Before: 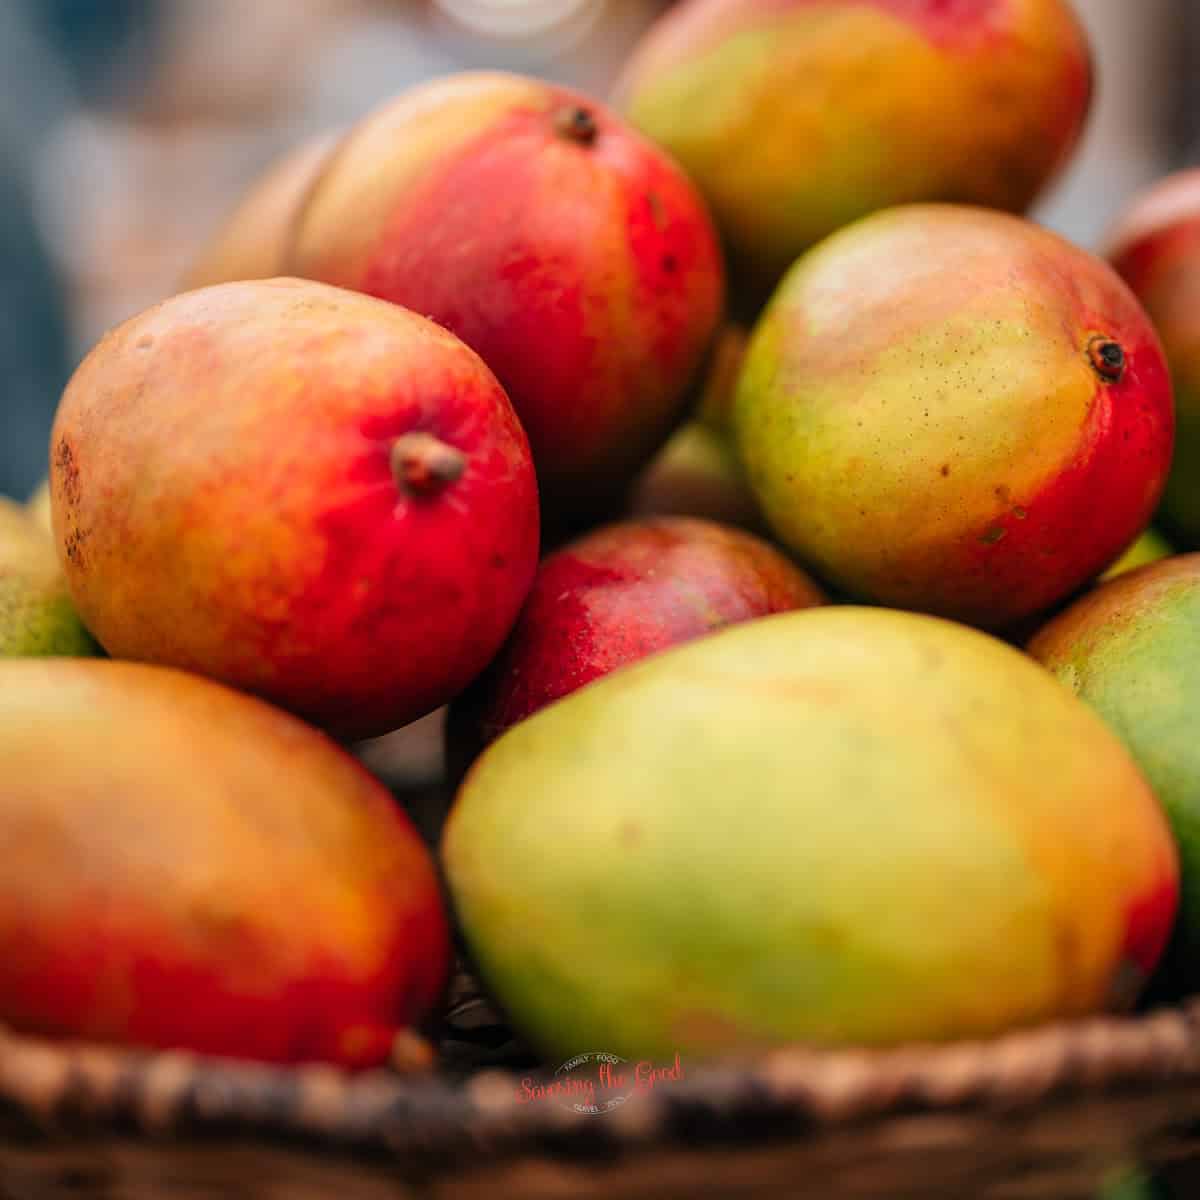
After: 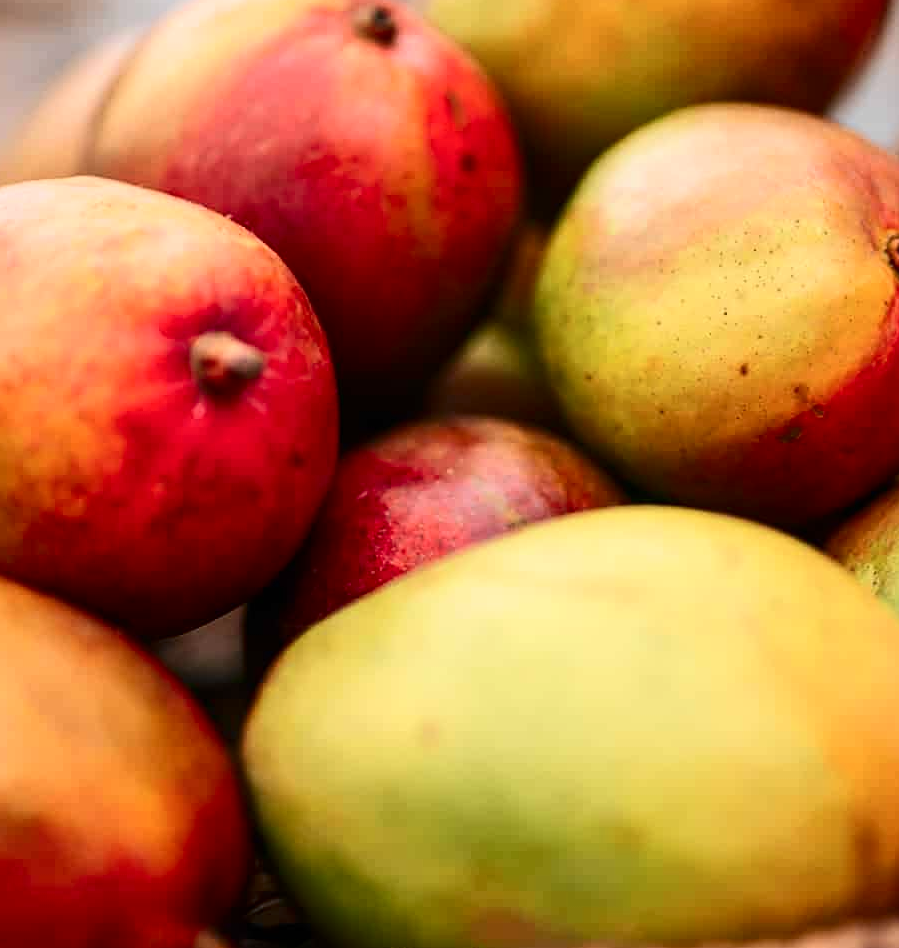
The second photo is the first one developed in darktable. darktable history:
sharpen: amount 0.206
crop: left 16.819%, top 8.443%, right 8.185%, bottom 12.48%
contrast brightness saturation: contrast 0.27
